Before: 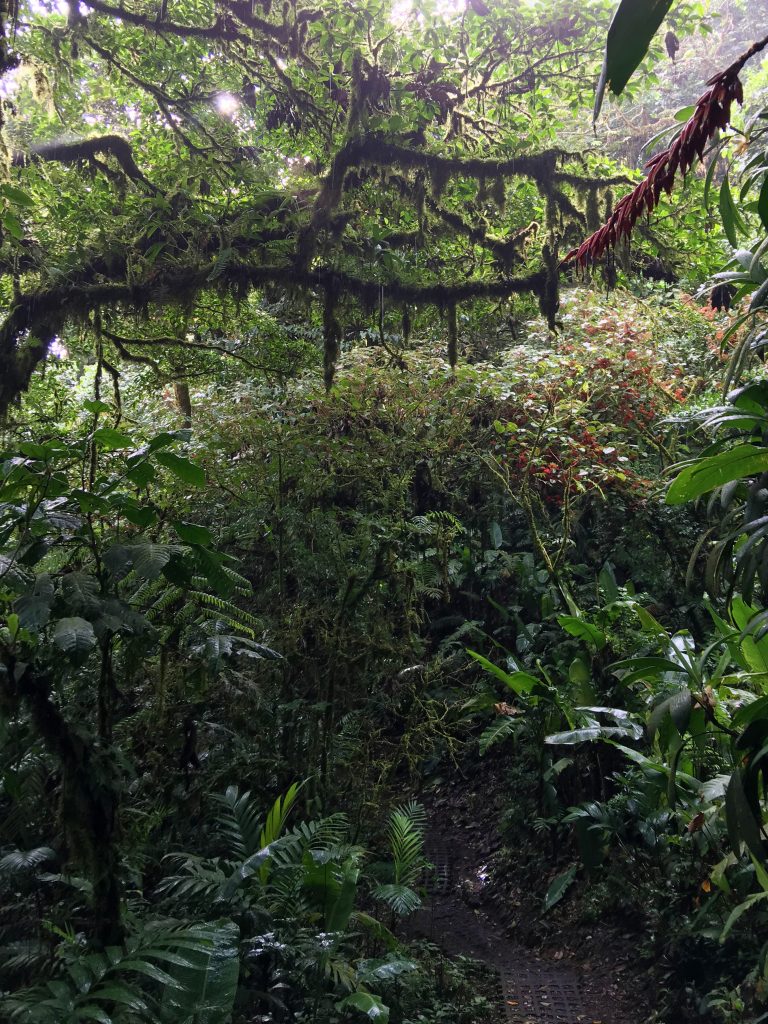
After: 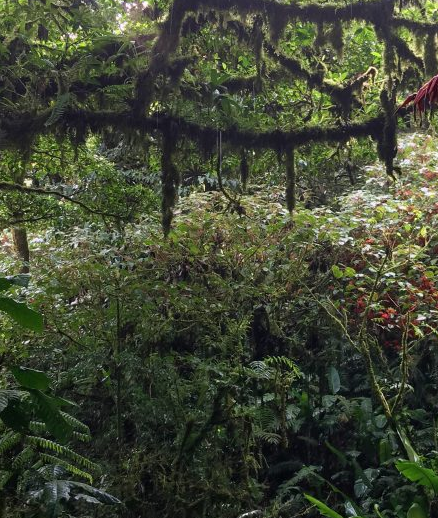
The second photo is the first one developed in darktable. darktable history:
crop: left 21.175%, top 15.208%, right 21.688%, bottom 34.156%
